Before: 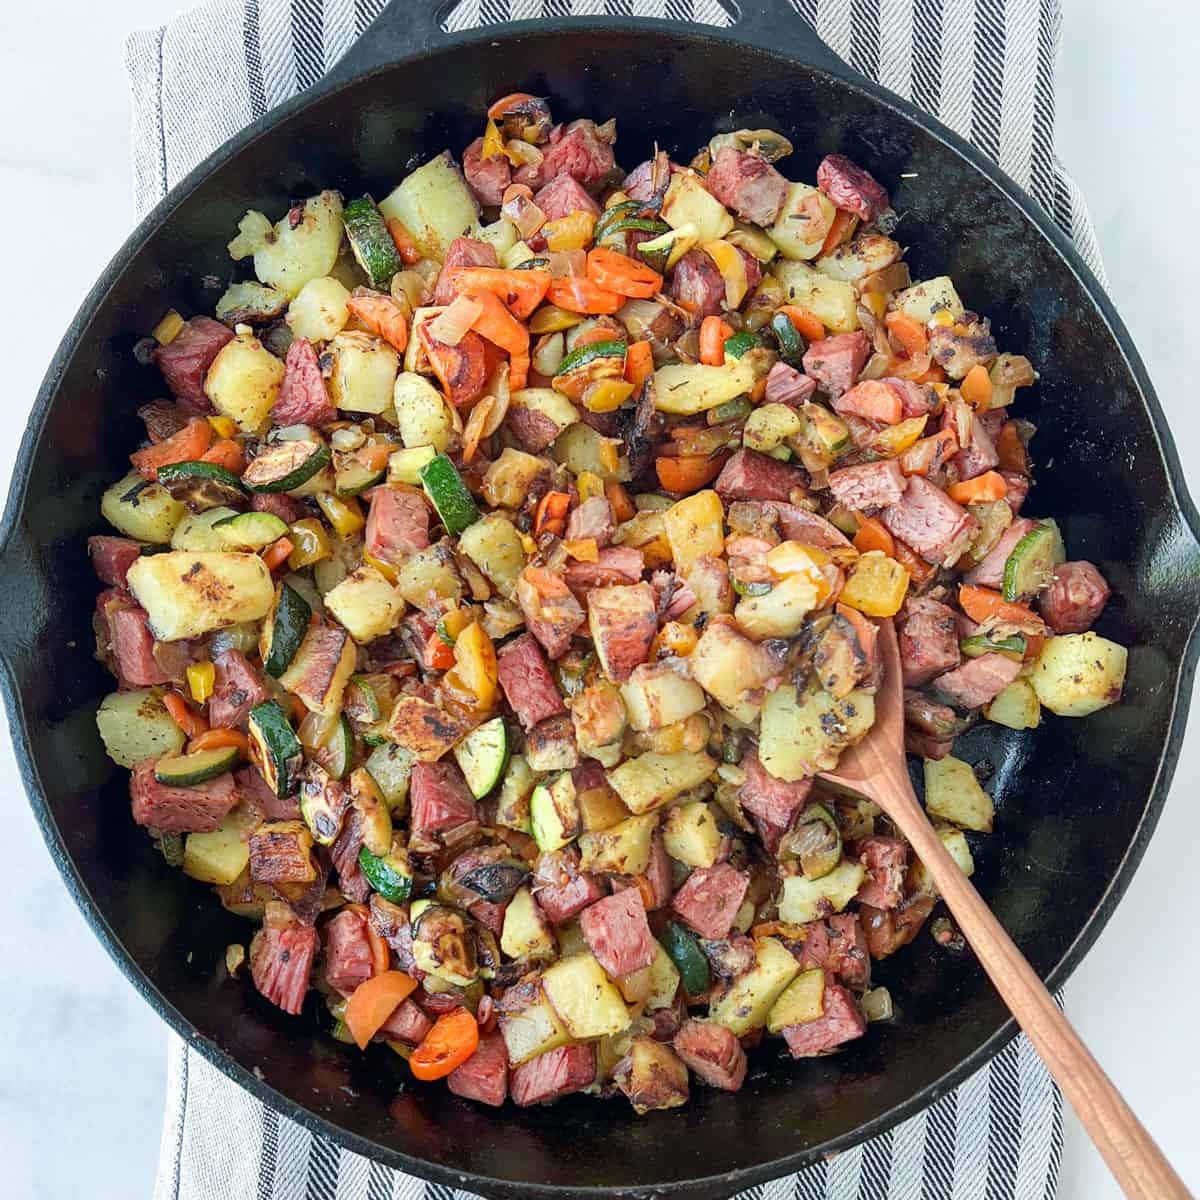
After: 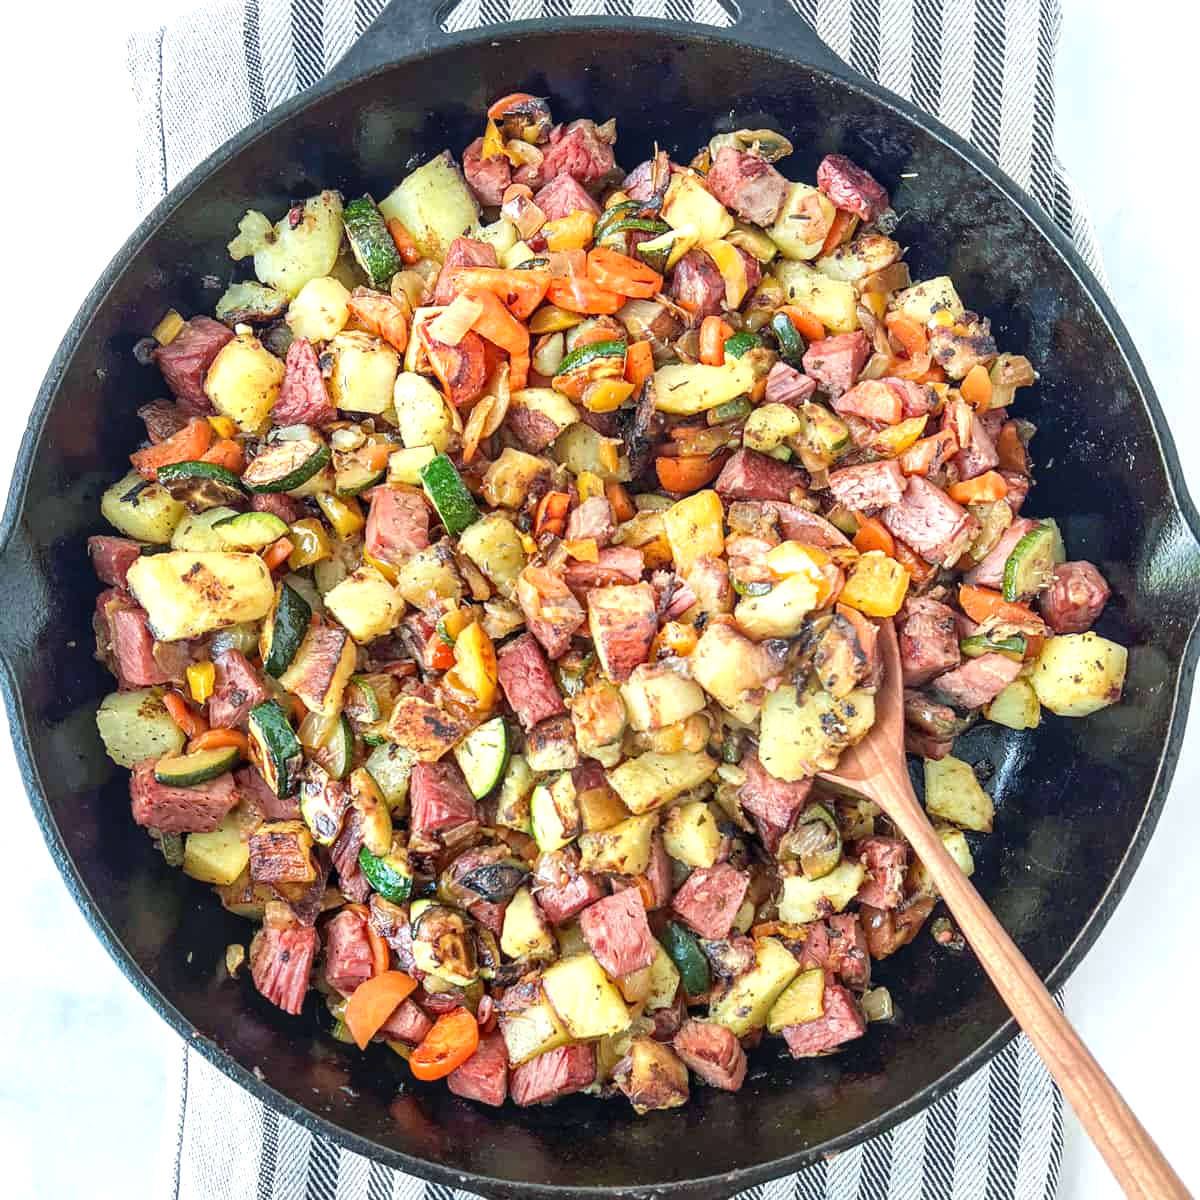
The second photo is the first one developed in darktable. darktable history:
local contrast: on, module defaults
exposure: black level correction 0, exposure 0.5 EV, compensate exposure bias true, compensate highlight preservation false
